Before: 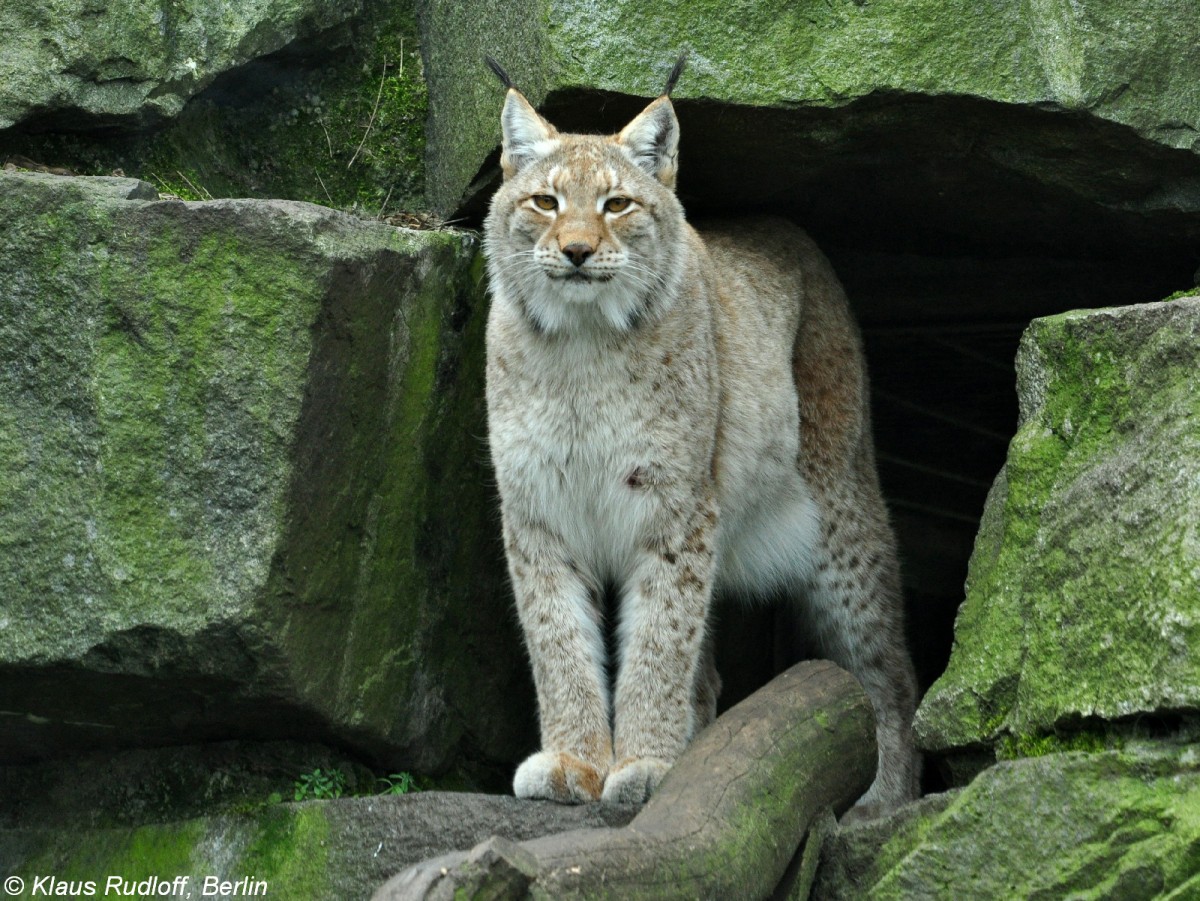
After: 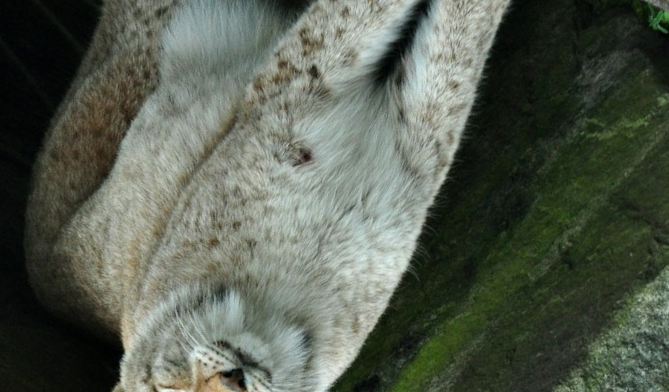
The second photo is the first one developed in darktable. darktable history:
crop and rotate: angle 148.53°, left 9.096%, top 15.624%, right 4.469%, bottom 16.948%
